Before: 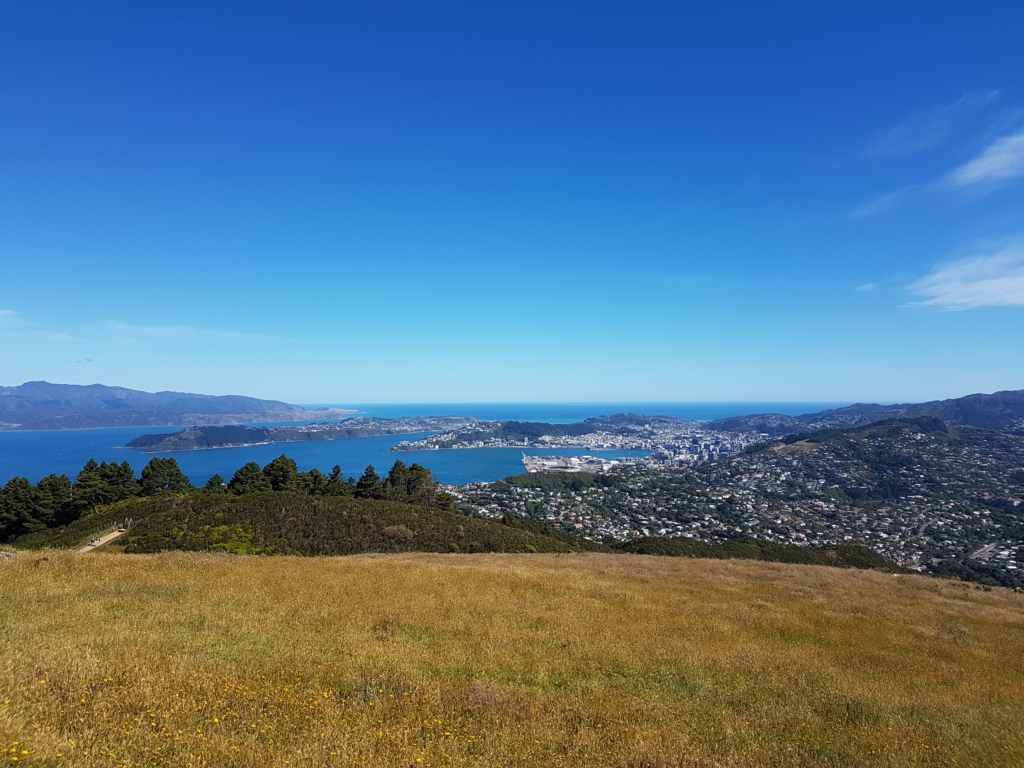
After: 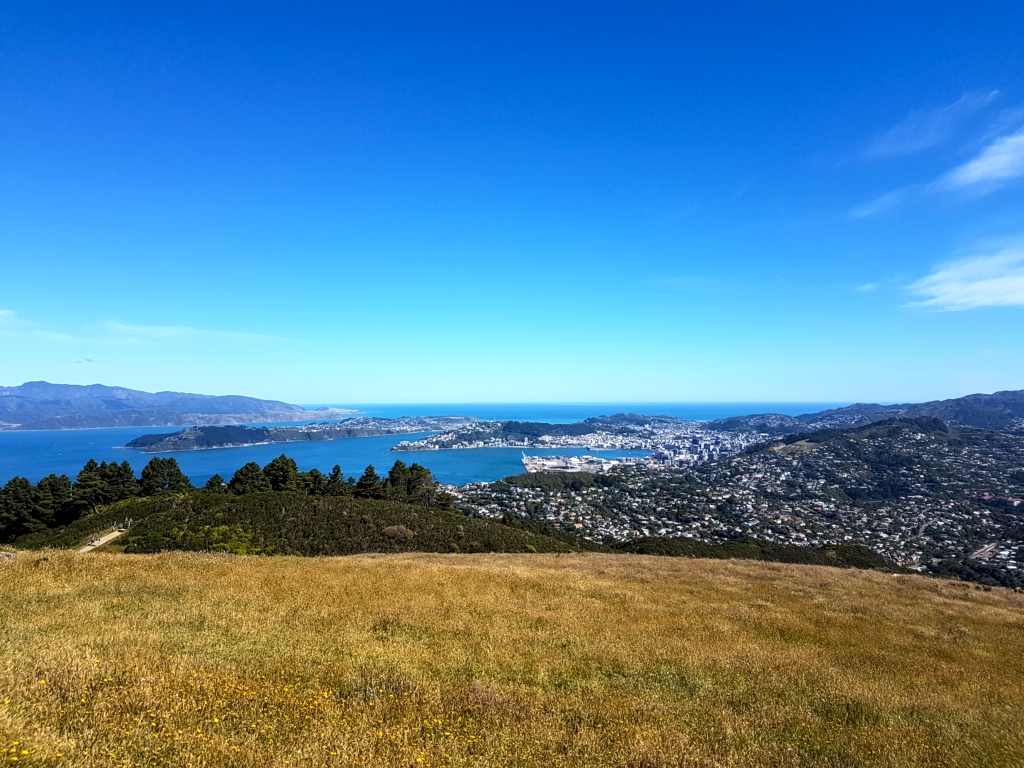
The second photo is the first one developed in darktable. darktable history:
local contrast: on, module defaults
tone equalizer: -8 EV -0.447 EV, -7 EV -0.427 EV, -6 EV -0.325 EV, -5 EV -0.247 EV, -3 EV 0.194 EV, -2 EV 0.334 EV, -1 EV 0.363 EV, +0 EV 0.429 EV, edges refinement/feathering 500, mask exposure compensation -1.57 EV, preserve details no
contrast brightness saturation: contrast 0.101, brightness 0.025, saturation 0.086
